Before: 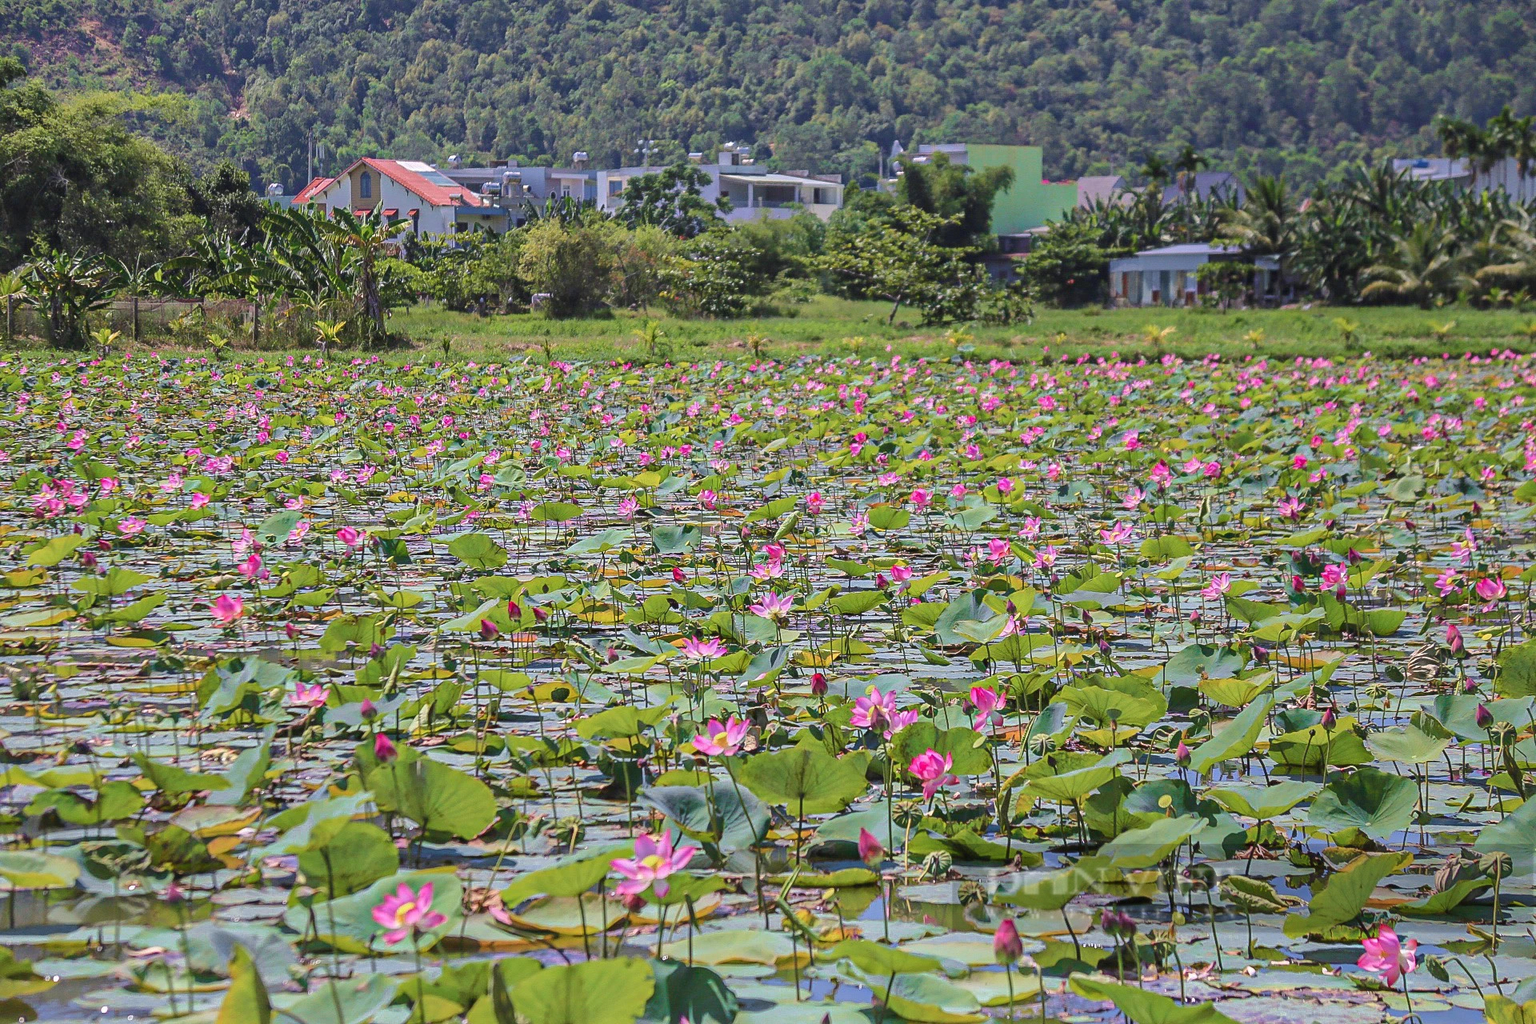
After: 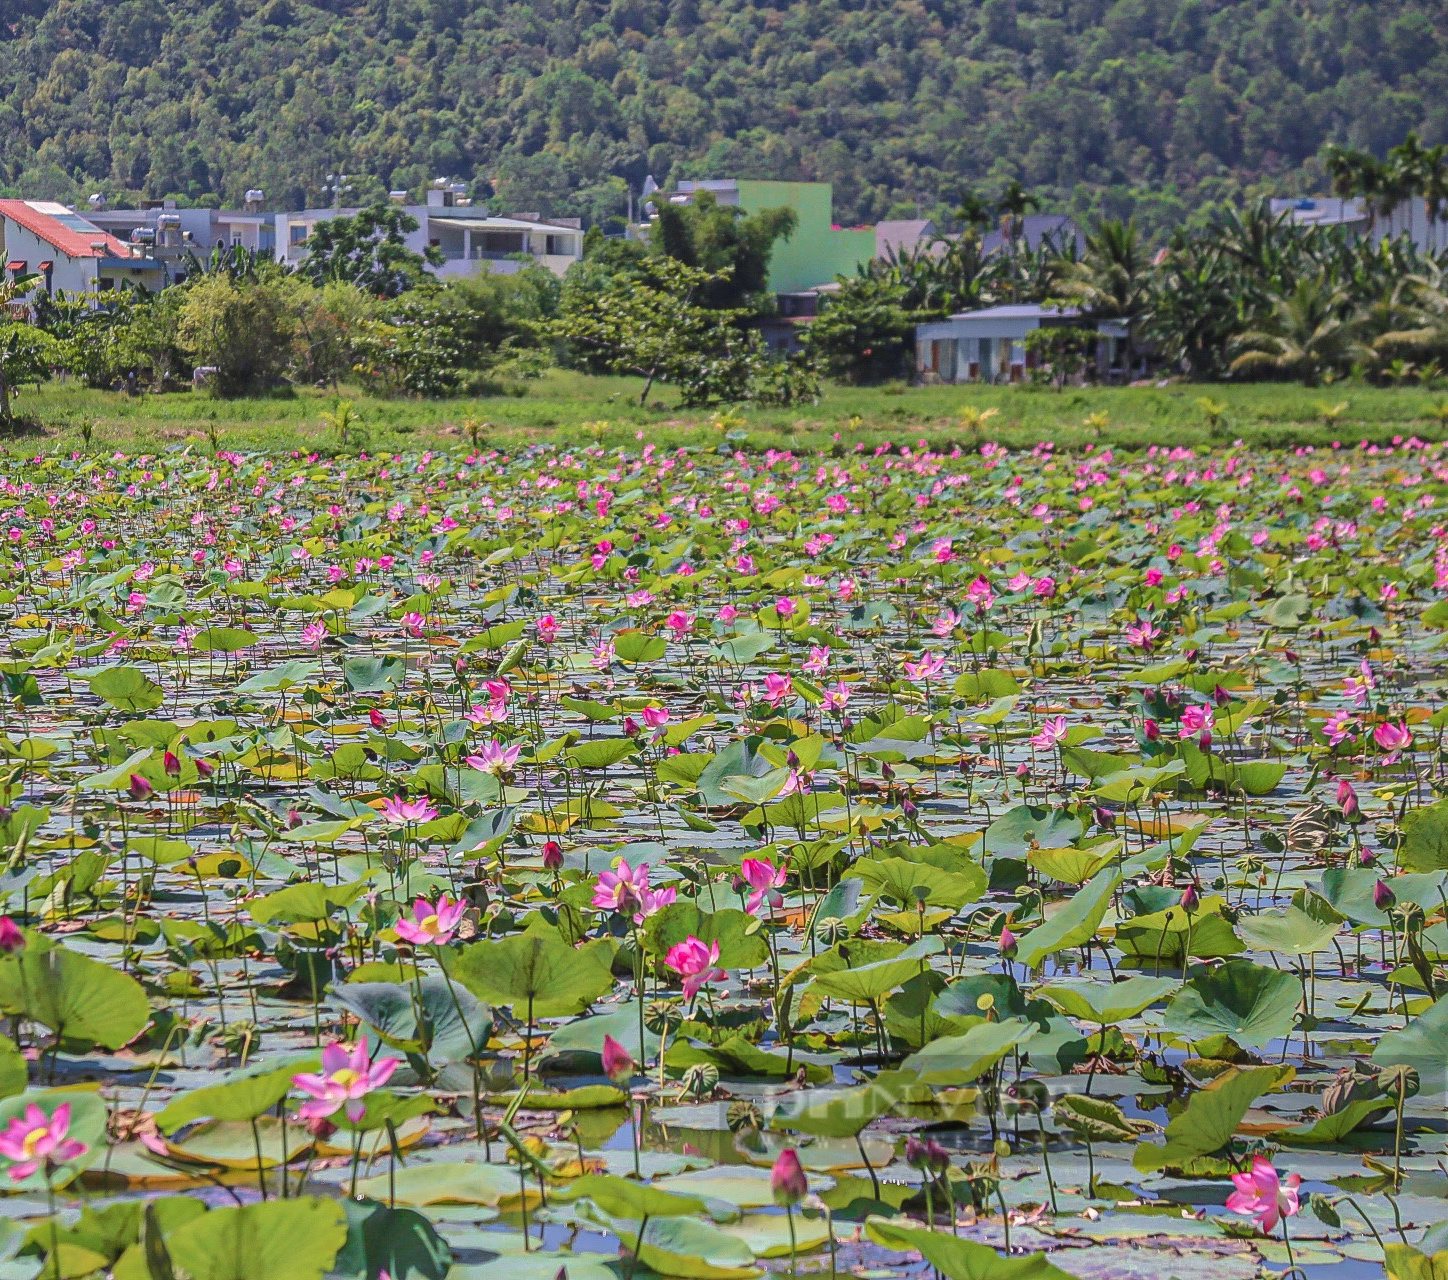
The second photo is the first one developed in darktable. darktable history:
crop and rotate: left 24.543%
color correction: highlights b* 2.94
local contrast: detail 109%
